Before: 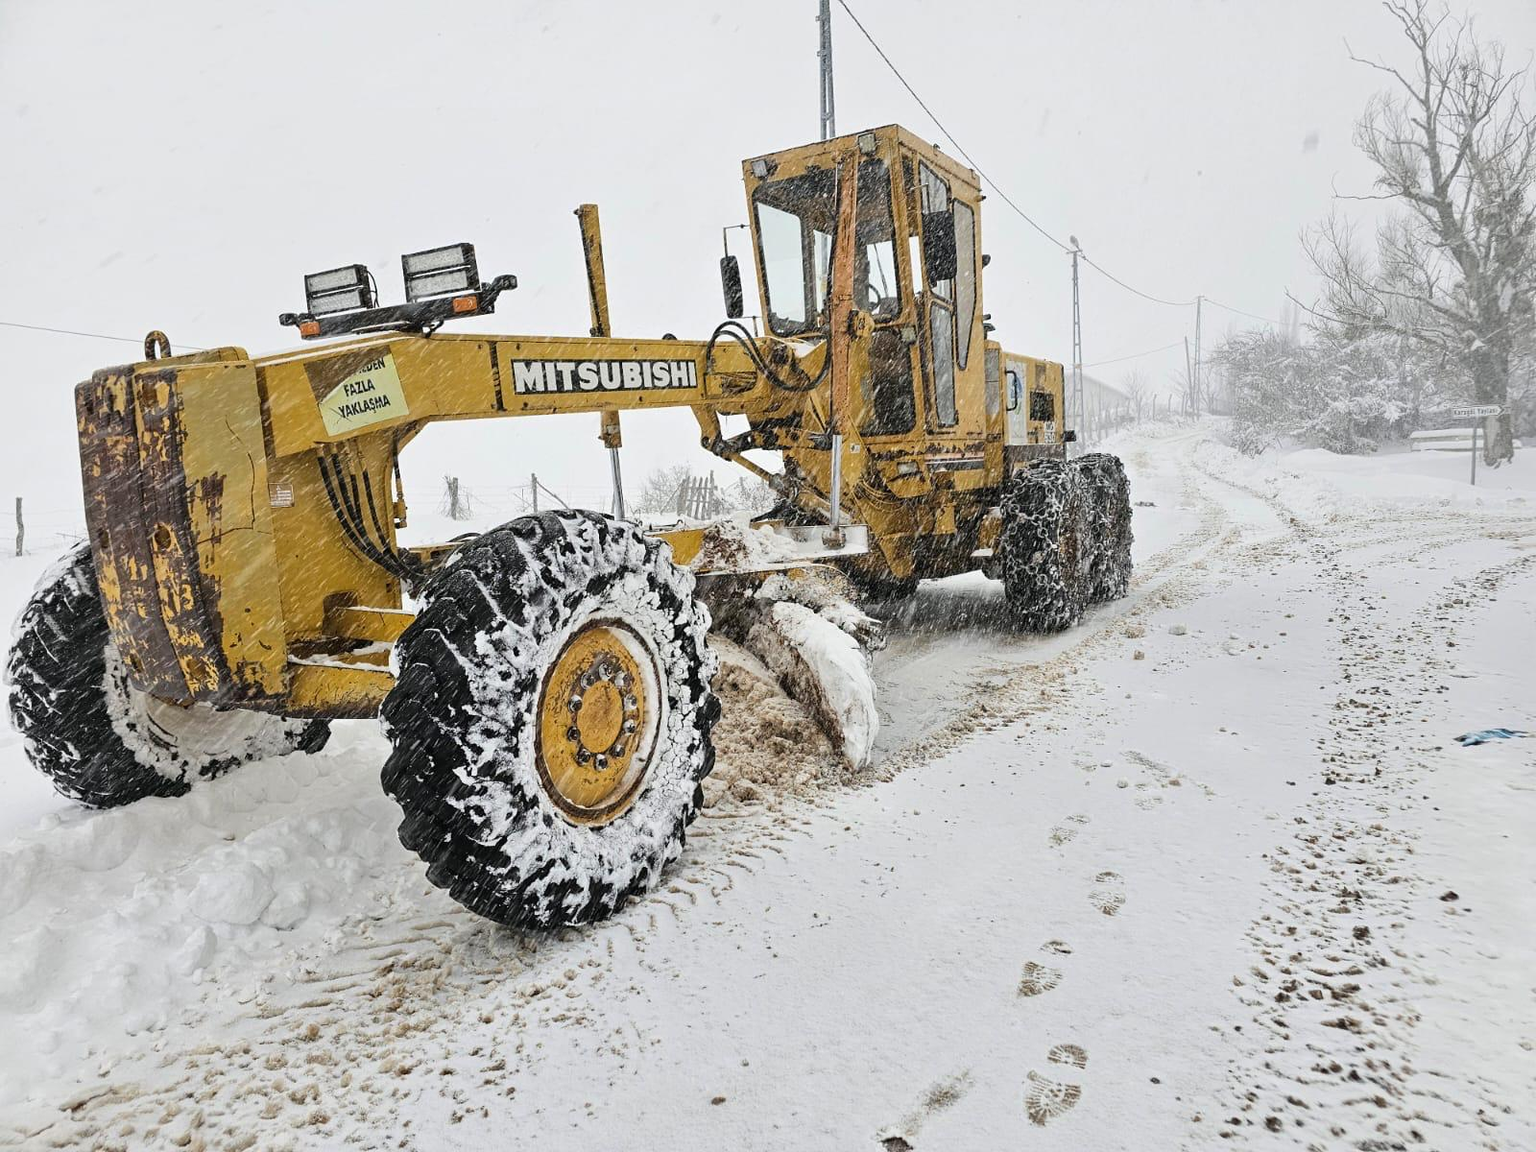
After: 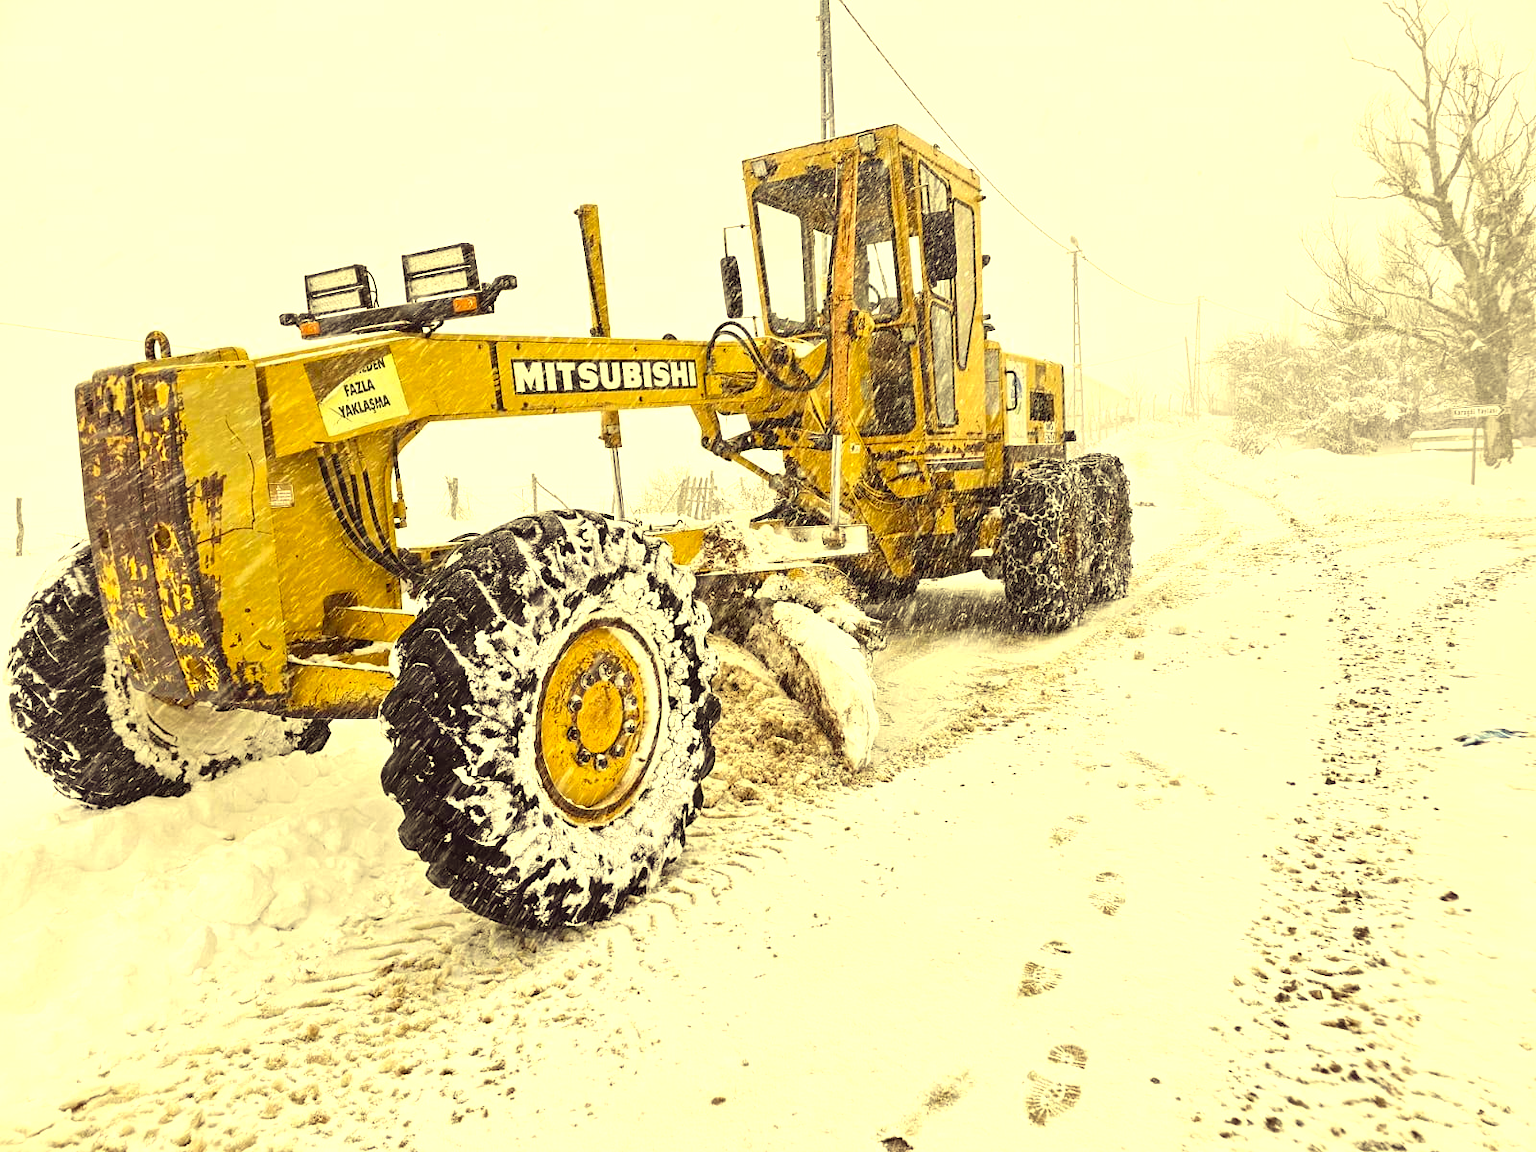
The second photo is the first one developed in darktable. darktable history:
color correction: highlights a* -0.482, highlights b* 40, shadows a* 9.8, shadows b* -0.161
exposure: black level correction 0, exposure 0.9 EV, compensate highlight preservation false
